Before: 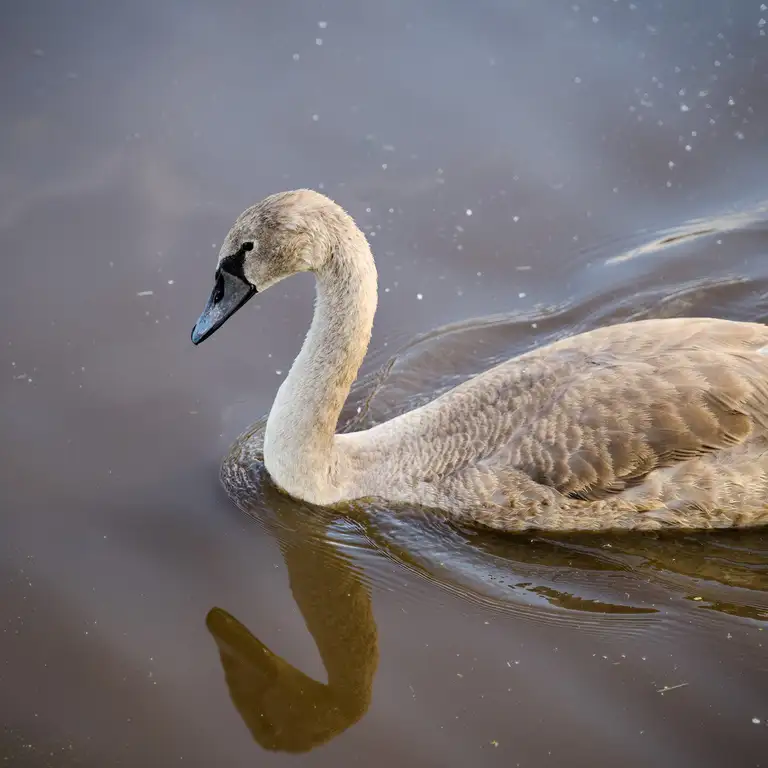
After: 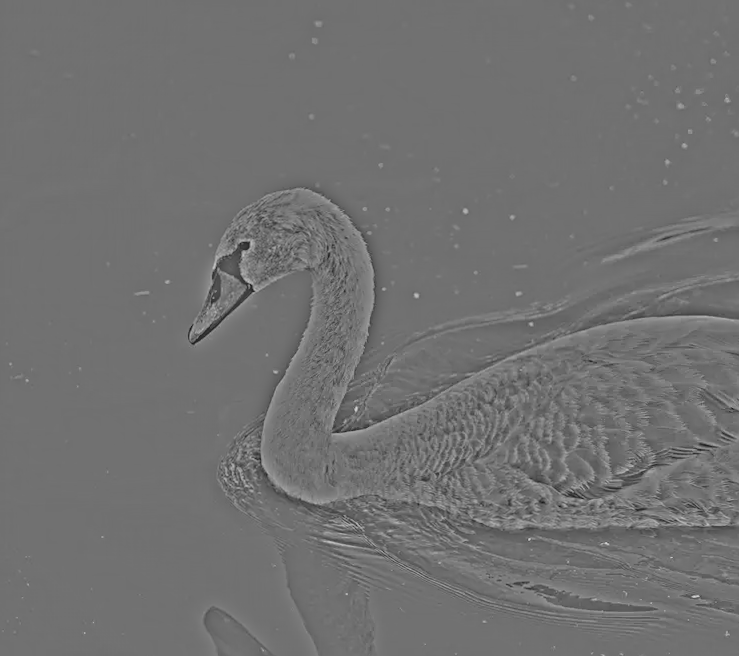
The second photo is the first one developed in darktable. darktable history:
highpass: sharpness 25.84%, contrast boost 14.94%
crop and rotate: angle 0.2°, left 0.275%, right 3.127%, bottom 14.18%
monochrome: a 30.25, b 92.03
local contrast: on, module defaults
sharpen: on, module defaults
